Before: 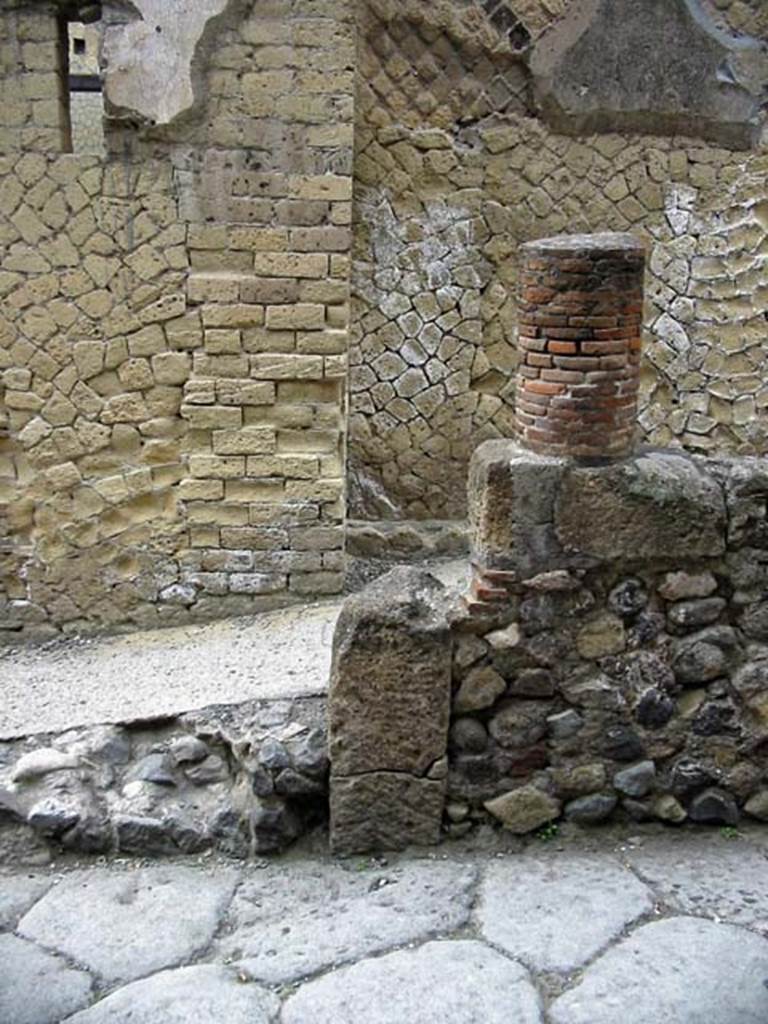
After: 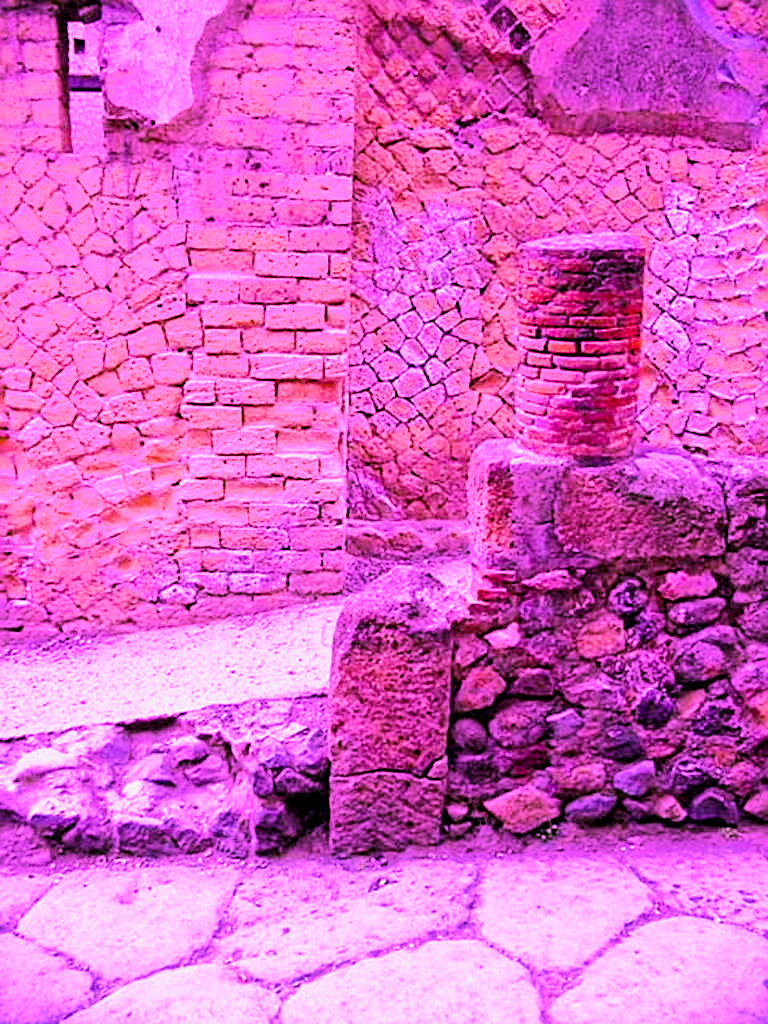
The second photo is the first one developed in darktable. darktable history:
exposure: black level correction 0, exposure 0.7 EV, compensate exposure bias true, compensate highlight preservation false
filmic rgb: black relative exposure -7.15 EV, white relative exposure 5.36 EV, hardness 3.02, color science v6 (2022)
highlight reconstruction: iterations 1, diameter of reconstruction 64 px
lens correction: scale 1.01, crop 1, focal 85, aperture 2.8, distance 7.77, camera "Canon EOS RP", lens "Canon RF 85mm F2 MACRO IS STM"
raw denoise: x [[0, 0.25, 0.5, 0.75, 1] ×4]
sharpen: on, module defaults
color balance rgb: linear chroma grading › global chroma 9%, perceptual saturation grading › global saturation 36%, perceptual saturation grading › shadows 35%, perceptual brilliance grading › global brilliance 15%, perceptual brilliance grading › shadows -35%, global vibrance 15%
white balance: red 1.803, blue 1.886
